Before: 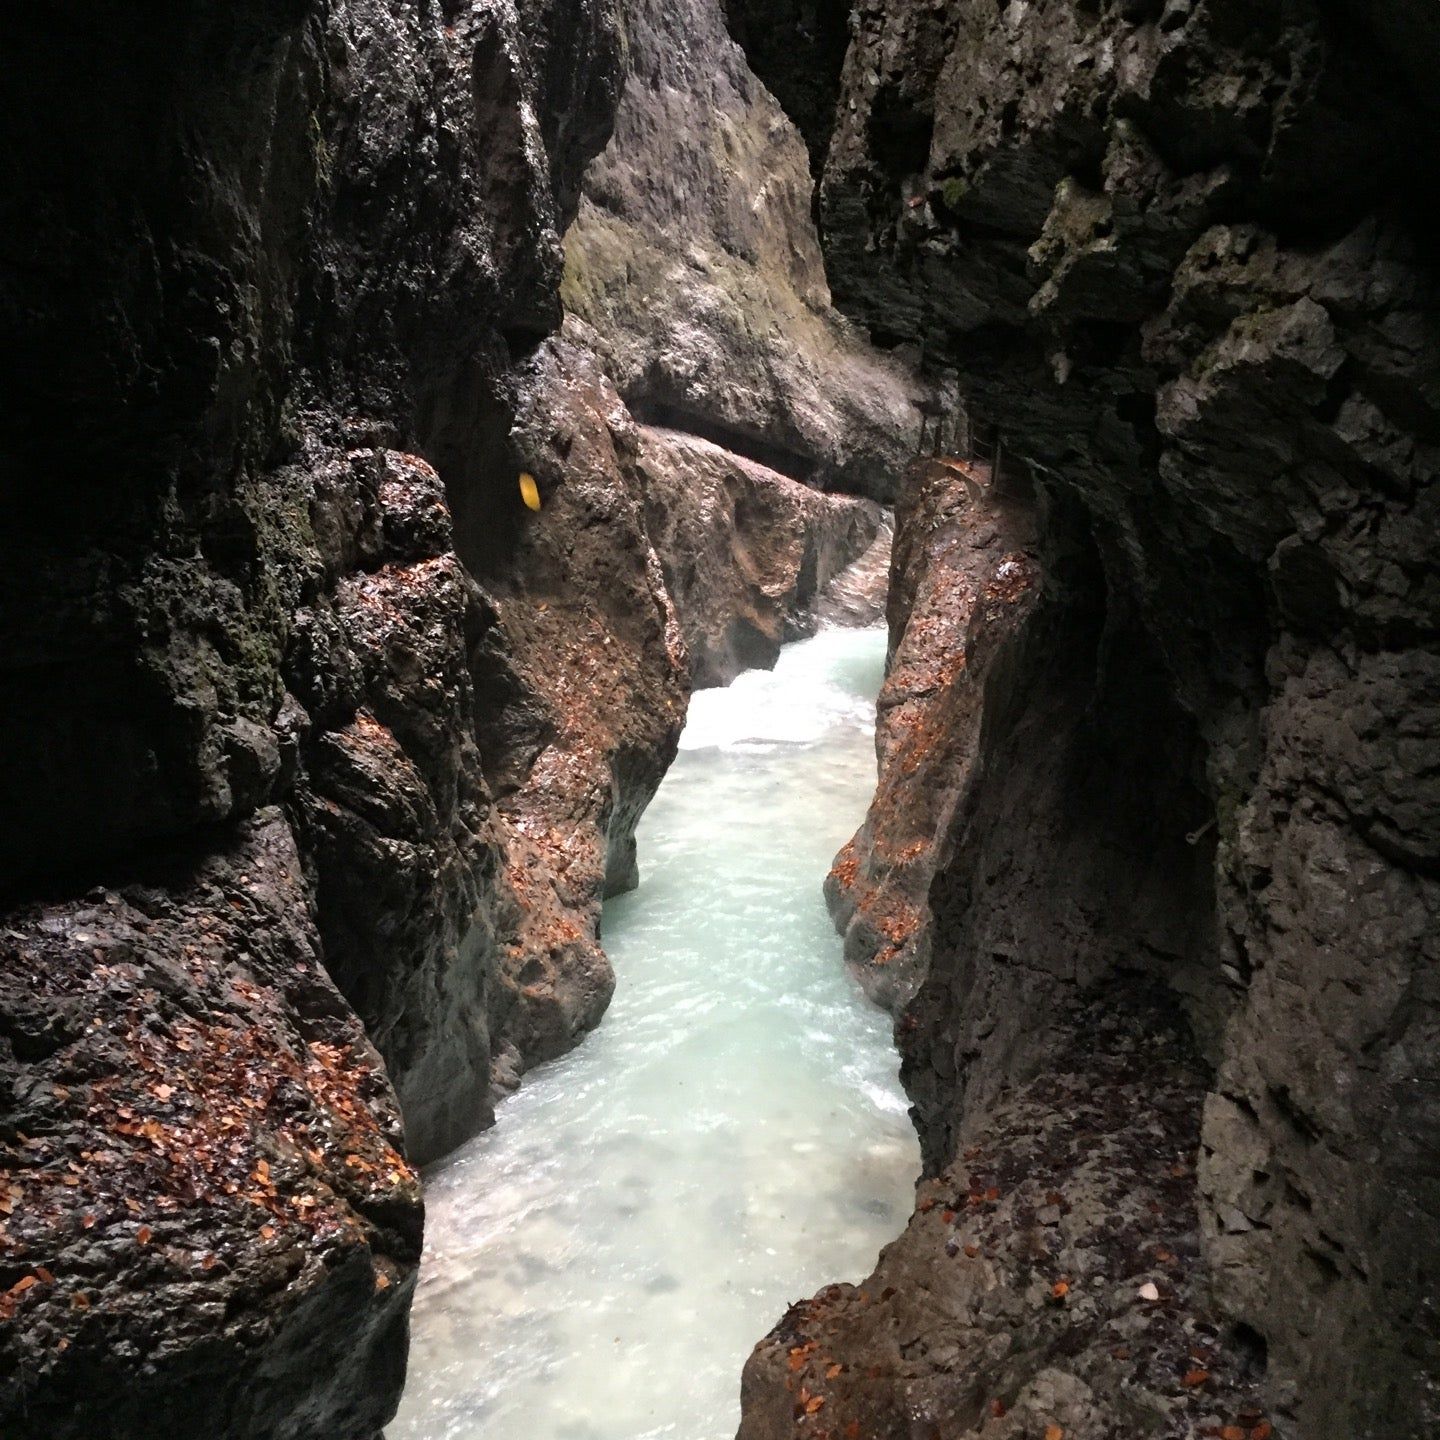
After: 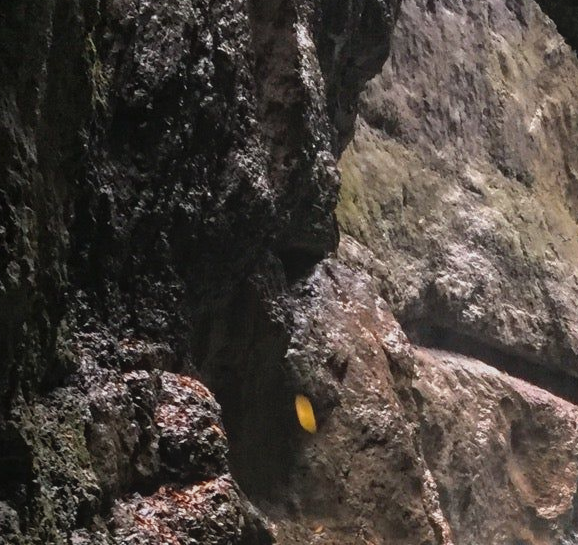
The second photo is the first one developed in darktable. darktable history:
crop: left 15.567%, top 5.446%, right 44.254%, bottom 56.65%
tone equalizer: edges refinement/feathering 500, mask exposure compensation -1.57 EV, preserve details no
exposure: compensate highlight preservation false
local contrast: highlights 48%, shadows 5%, detail 99%
